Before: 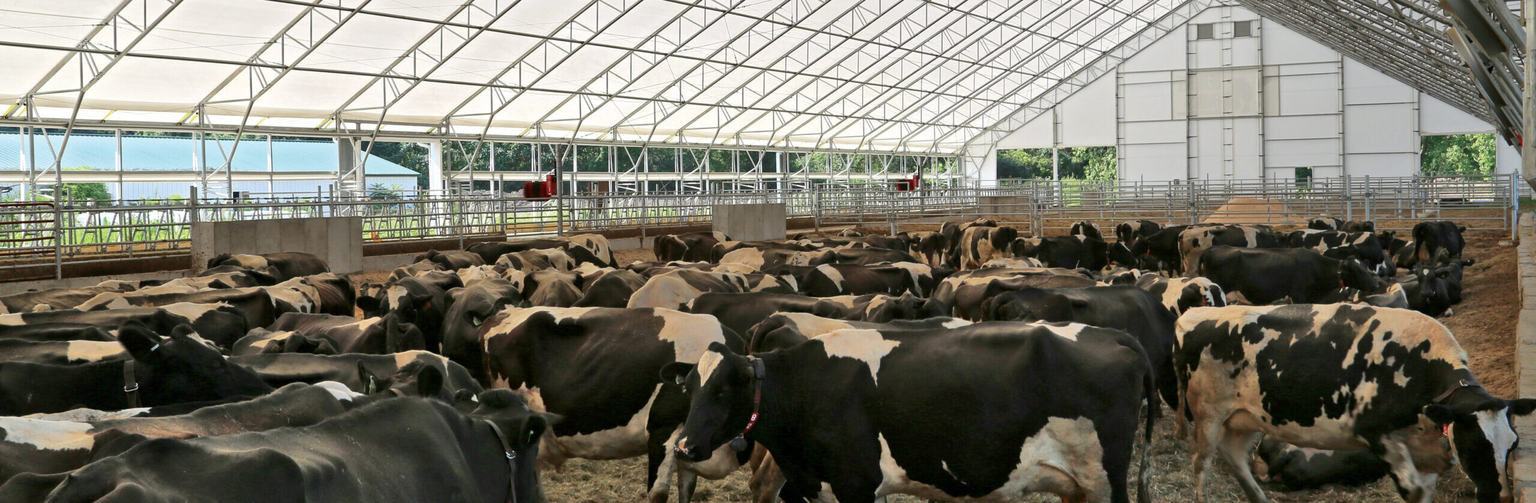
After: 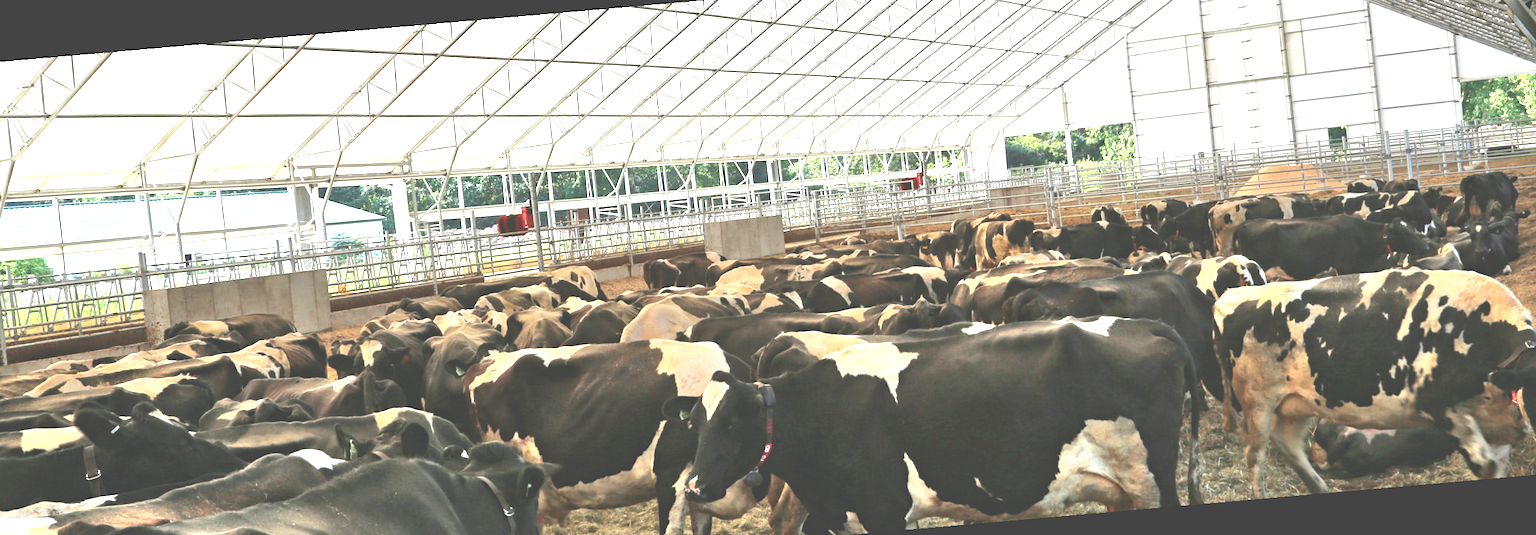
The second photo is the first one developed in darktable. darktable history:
exposure: black level correction -0.023, exposure 1.397 EV, compensate highlight preservation false
rotate and perspective: rotation -5°, crop left 0.05, crop right 0.952, crop top 0.11, crop bottom 0.89
haze removal: compatibility mode true, adaptive false
